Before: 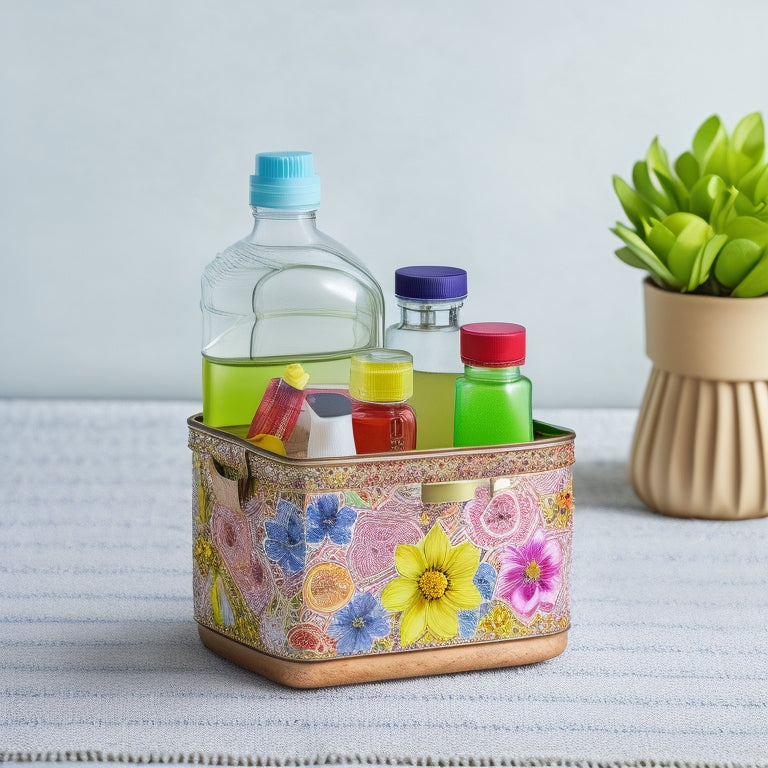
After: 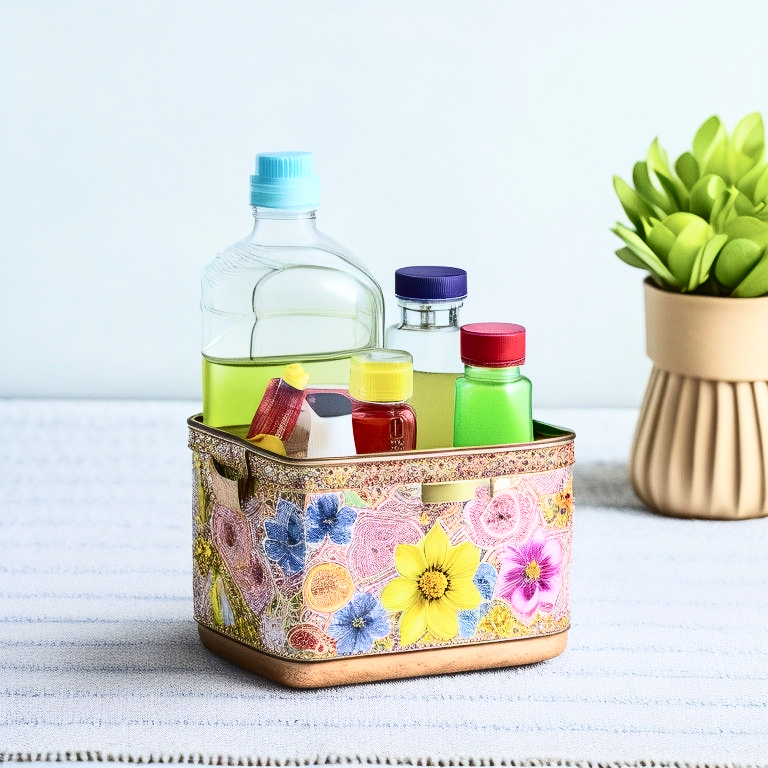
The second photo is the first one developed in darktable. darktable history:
contrast brightness saturation: contrast 0.39, brightness 0.1
velvia: strength 15%
